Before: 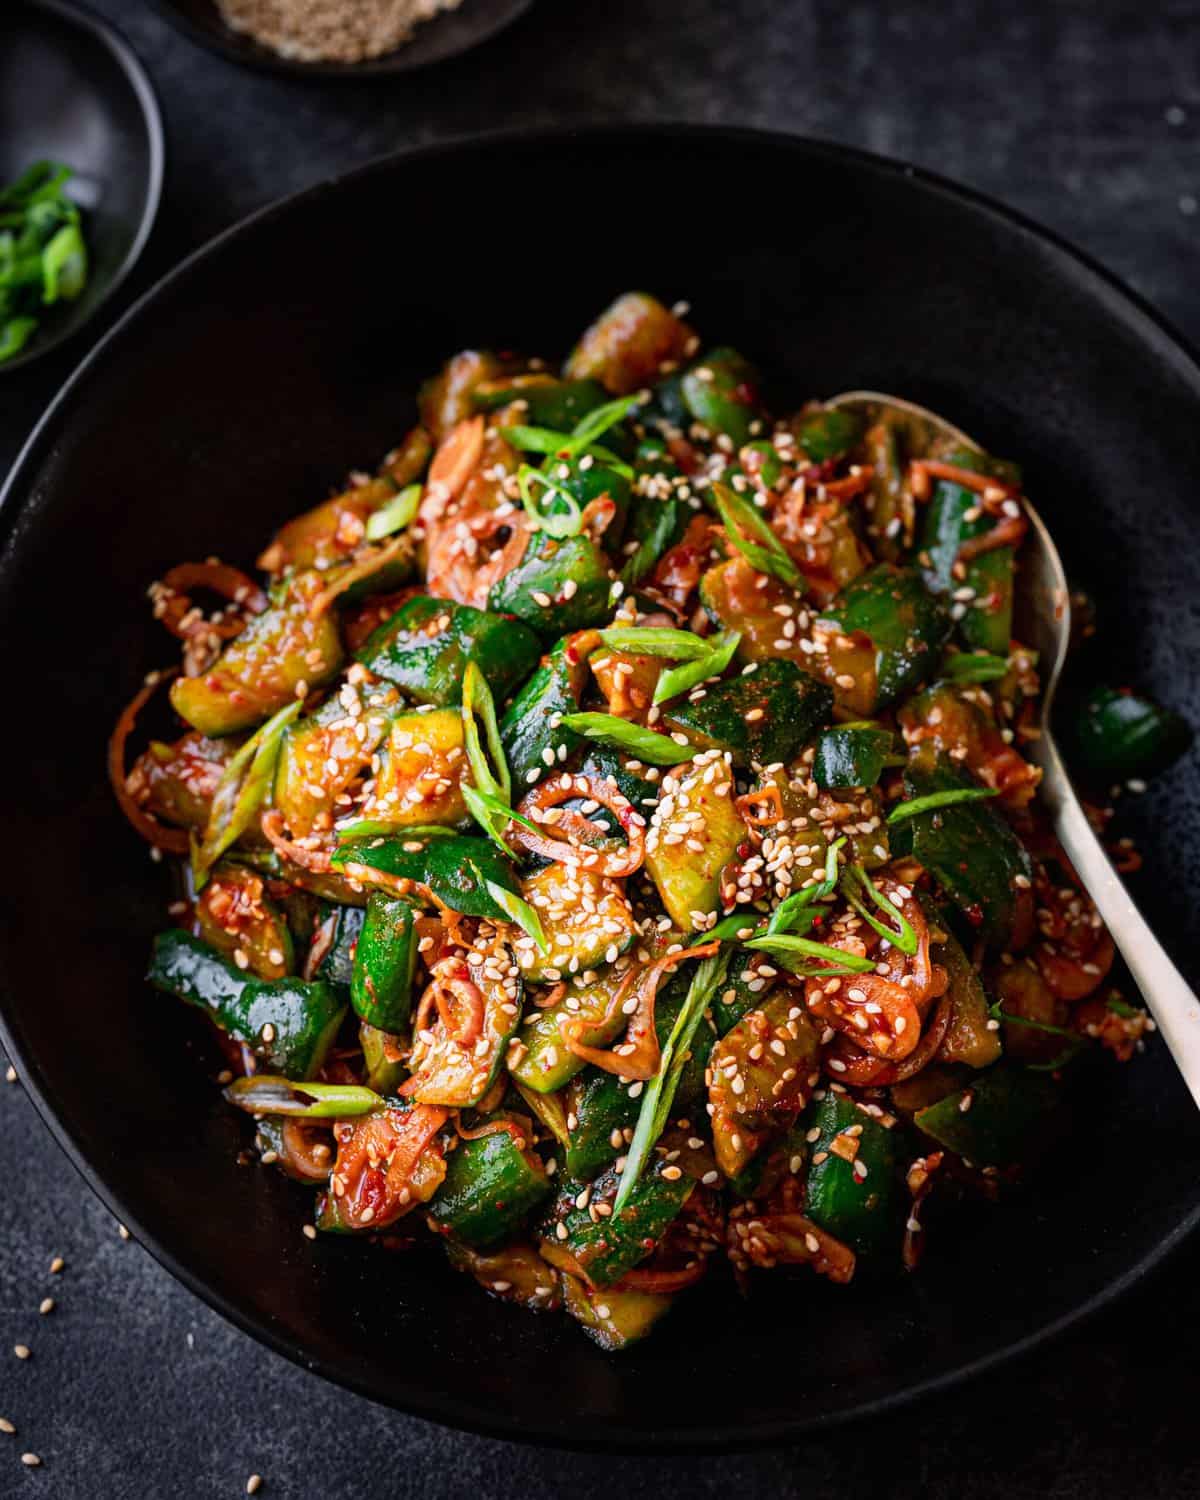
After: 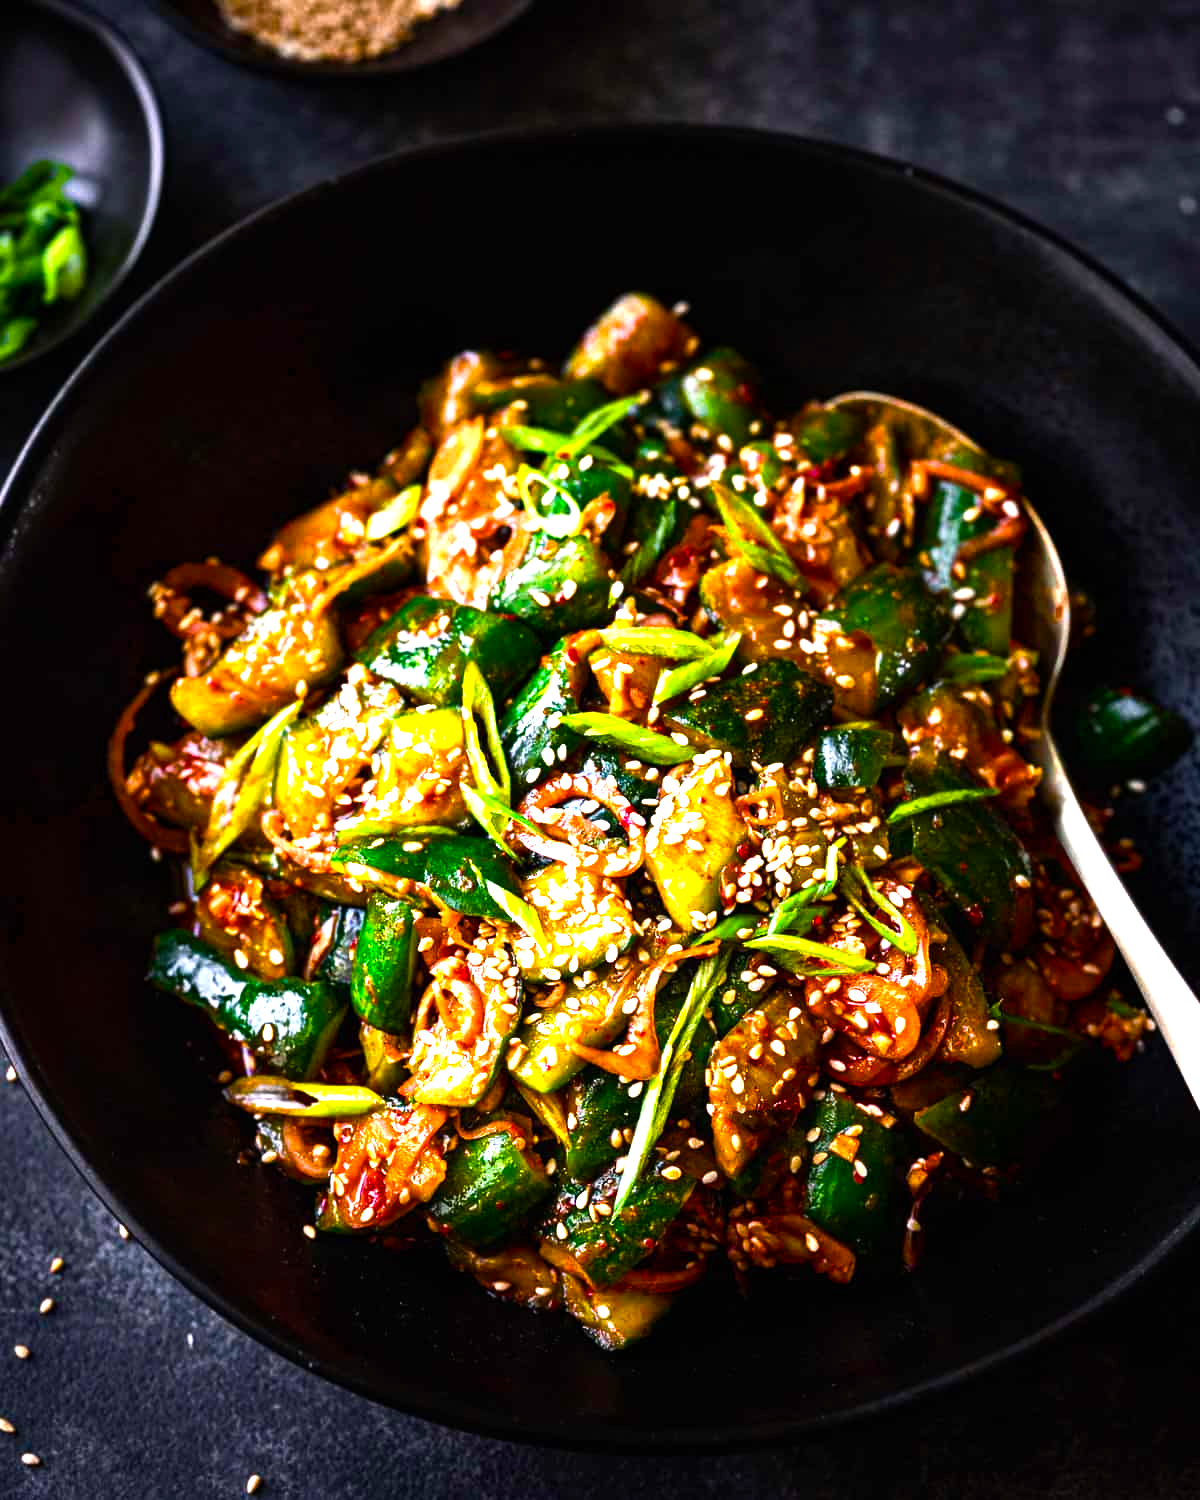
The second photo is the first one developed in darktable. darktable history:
color balance rgb: highlights gain › chroma 1.539%, highlights gain › hue 308.36°, linear chroma grading › global chroma 14.908%, perceptual saturation grading › global saturation 0.256%, perceptual saturation grading › highlights -16.856%, perceptual saturation grading › mid-tones 33.783%, perceptual saturation grading › shadows 50.333%, perceptual brilliance grading › highlights 47.884%, perceptual brilliance grading › mid-tones 22.513%, perceptual brilliance grading › shadows -5.957%
